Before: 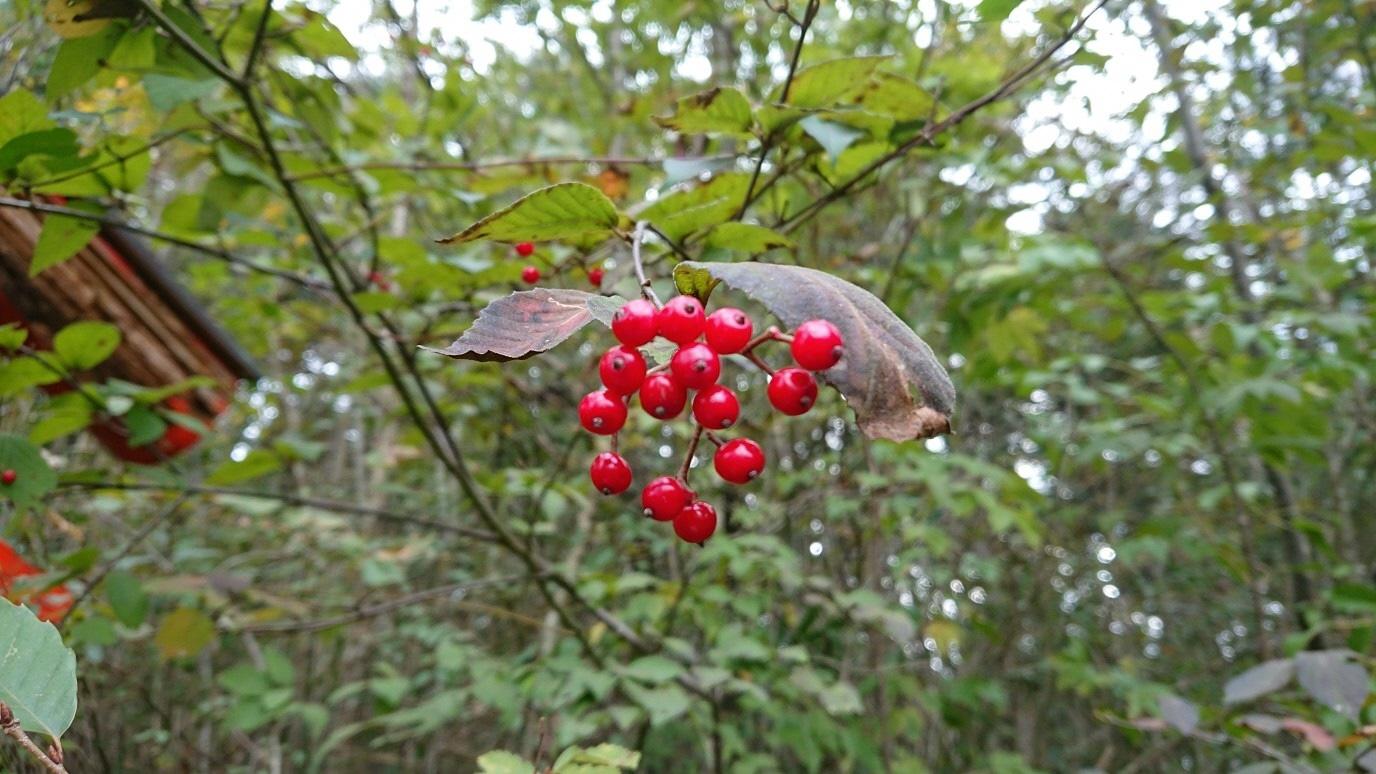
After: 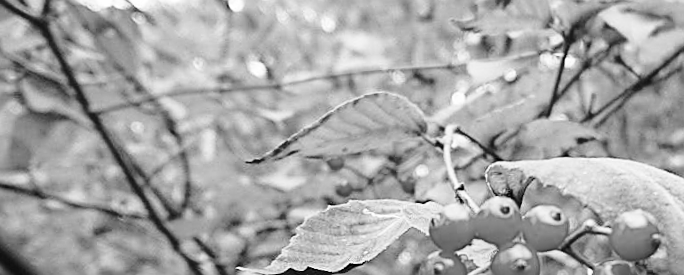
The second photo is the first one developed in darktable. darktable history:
rotate and perspective: rotation -4.57°, crop left 0.054, crop right 0.944, crop top 0.087, crop bottom 0.914
white balance: red 0.948, green 1.02, blue 1.176
base curve: curves: ch0 [(0, 0) (0.028, 0.03) (0.121, 0.232) (0.46, 0.748) (0.859, 0.968) (1, 1)], preserve colors none
sharpen: on, module defaults
monochrome: on, module defaults
crop: left 10.121%, top 10.631%, right 36.218%, bottom 51.526%
